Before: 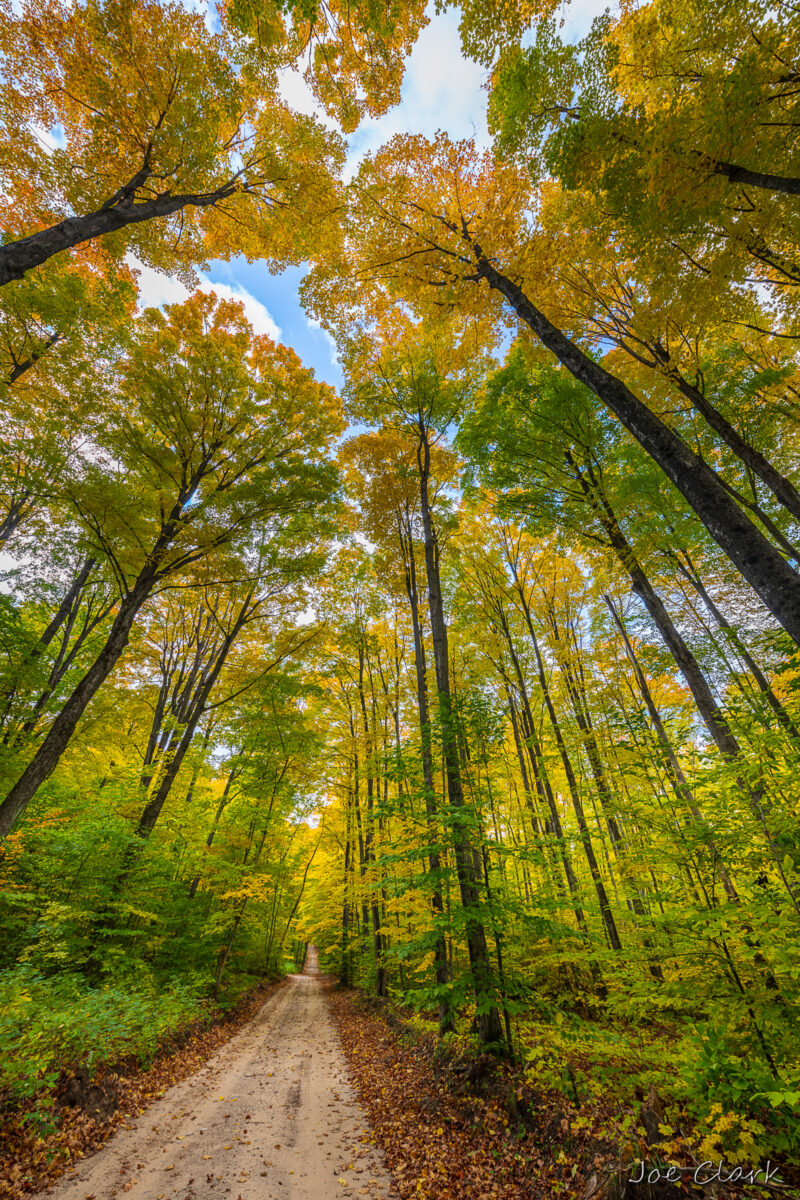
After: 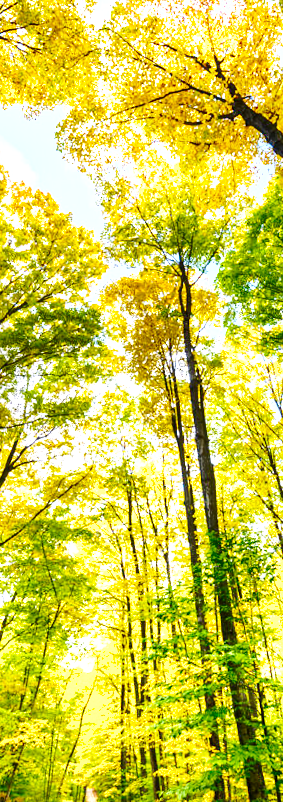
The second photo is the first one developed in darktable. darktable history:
local contrast: mode bilateral grid, contrast 20, coarseness 50, detail 120%, midtone range 0.2
exposure: black level correction 0.001, exposure 1.646 EV, compensate exposure bias true, compensate highlight preservation false
crop and rotate: left 29.476%, top 10.214%, right 35.32%, bottom 17.333%
white balance: red 0.983, blue 1.036
base curve: curves: ch0 [(0, 0) (0.036, 0.025) (0.121, 0.166) (0.206, 0.329) (0.605, 0.79) (1, 1)], preserve colors none
rotate and perspective: rotation -2°, crop left 0.022, crop right 0.978, crop top 0.049, crop bottom 0.951
shadows and highlights: low approximation 0.01, soften with gaussian
